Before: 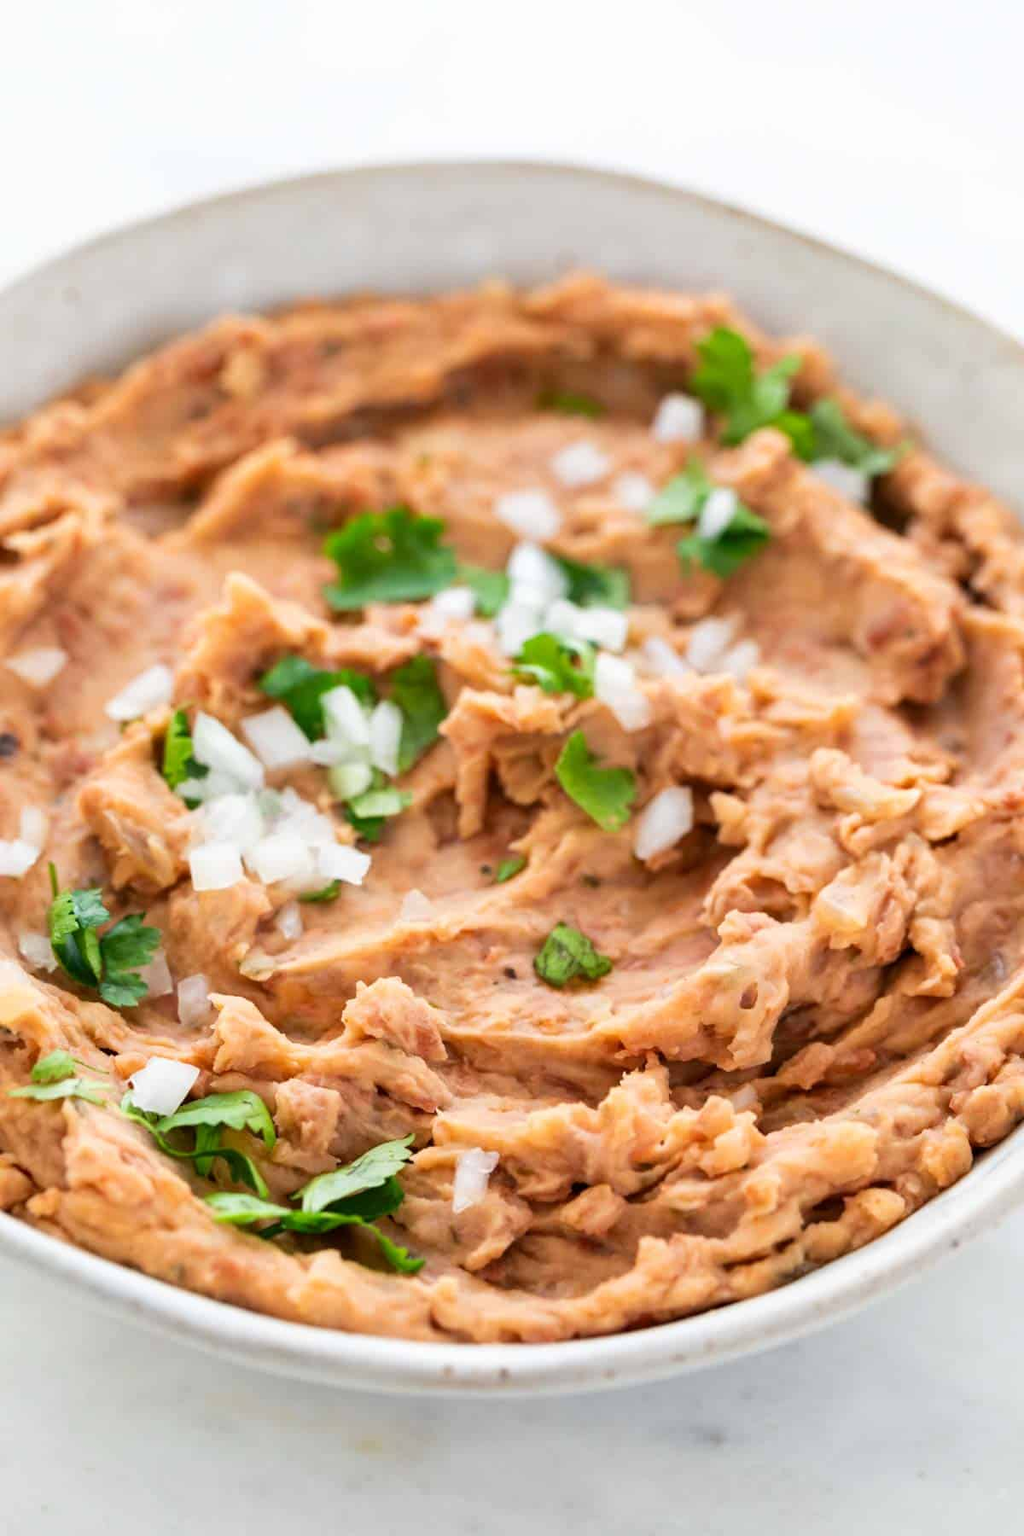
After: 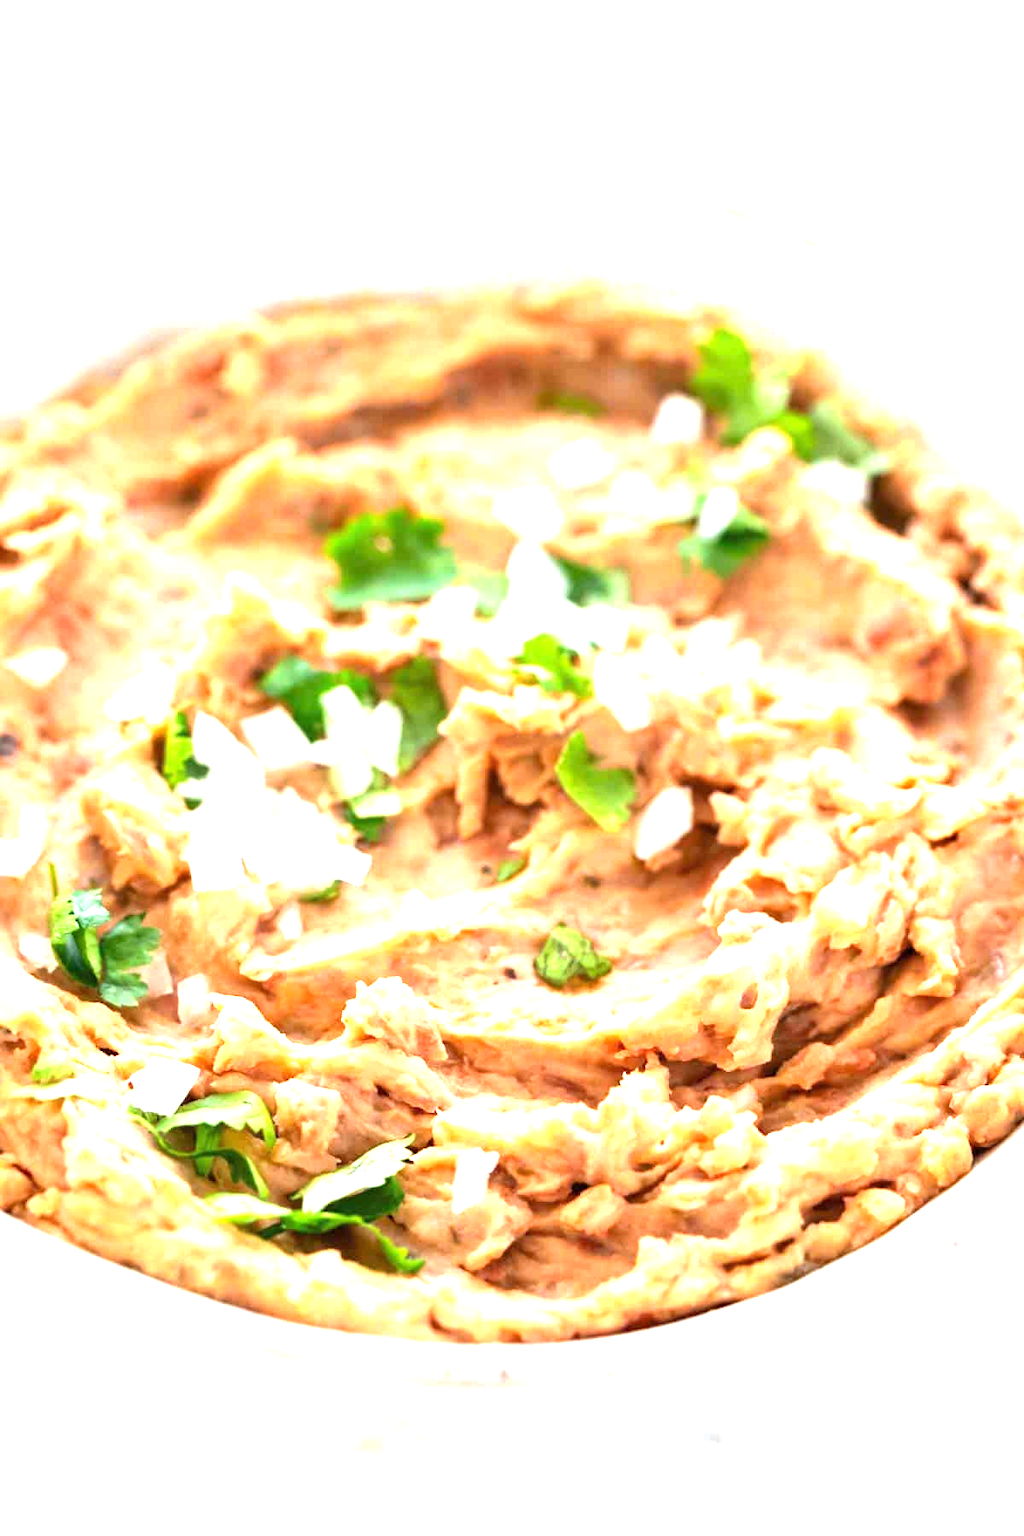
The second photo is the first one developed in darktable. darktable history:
exposure: black level correction 0, exposure 1.458 EV, compensate highlight preservation false
